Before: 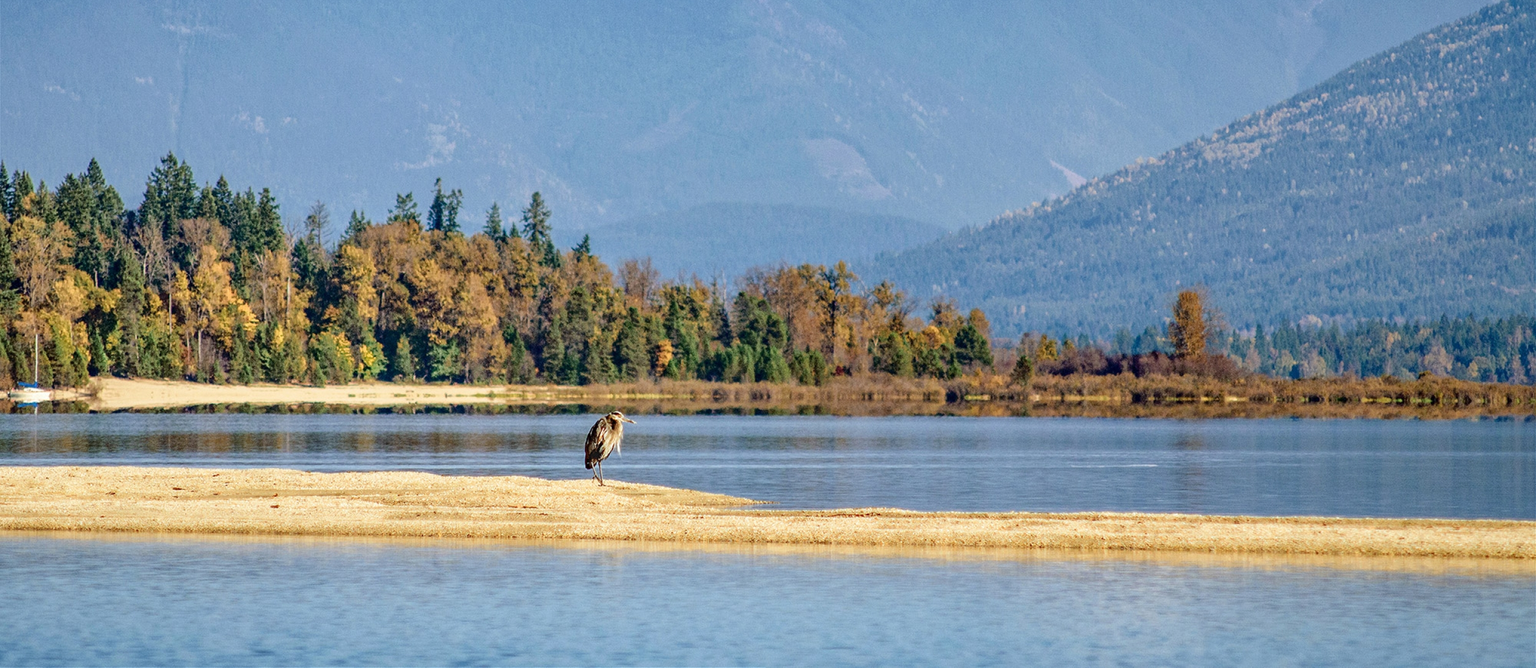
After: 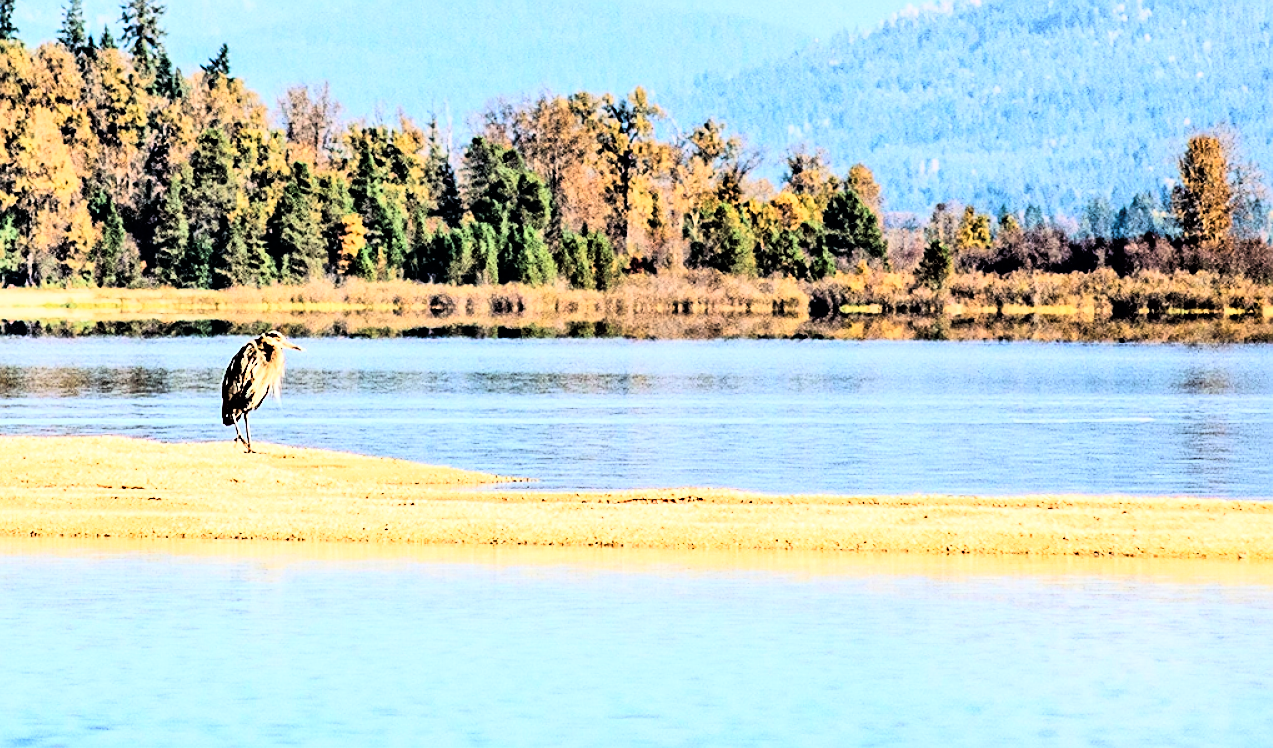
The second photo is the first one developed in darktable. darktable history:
crop and rotate: left 29.237%, top 31.152%, right 19.807%
sharpen: on, module defaults
tone curve: curves: ch0 [(0, 0) (0.118, 0.034) (0.182, 0.124) (0.265, 0.214) (0.504, 0.508) (0.783, 0.825) (1, 1)], color space Lab, linked channels, preserve colors none
rgb curve: curves: ch0 [(0, 0) (0.21, 0.15) (0.24, 0.21) (0.5, 0.75) (0.75, 0.96) (0.89, 0.99) (1, 1)]; ch1 [(0, 0.02) (0.21, 0.13) (0.25, 0.2) (0.5, 0.67) (0.75, 0.9) (0.89, 0.97) (1, 1)]; ch2 [(0, 0.02) (0.21, 0.13) (0.25, 0.2) (0.5, 0.67) (0.75, 0.9) (0.89, 0.97) (1, 1)], compensate middle gray true
